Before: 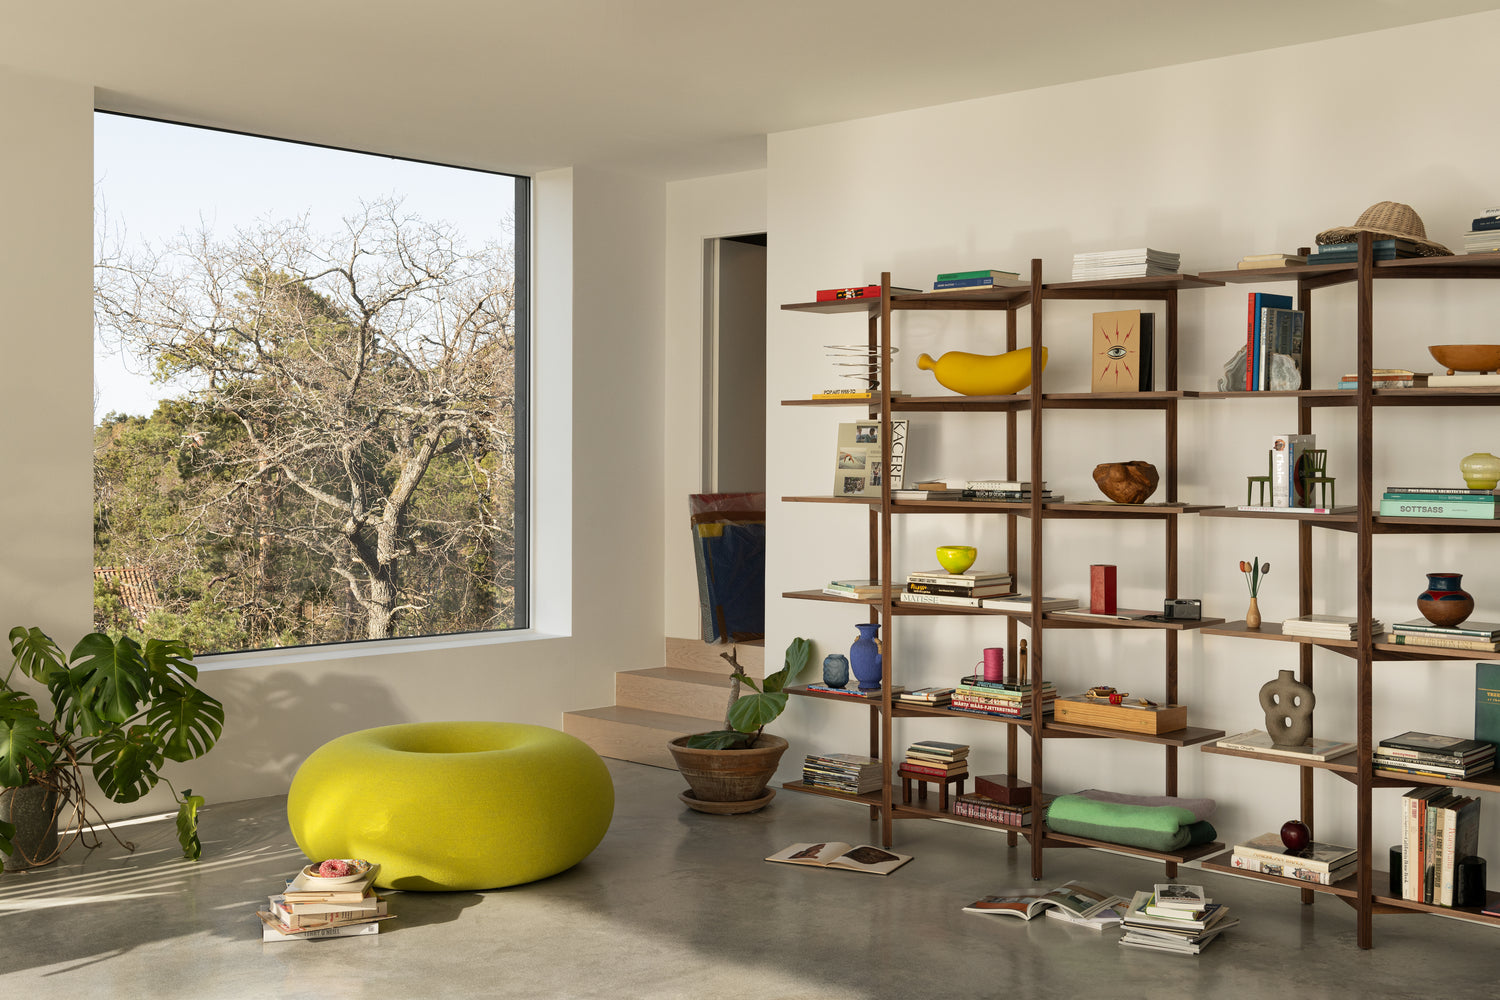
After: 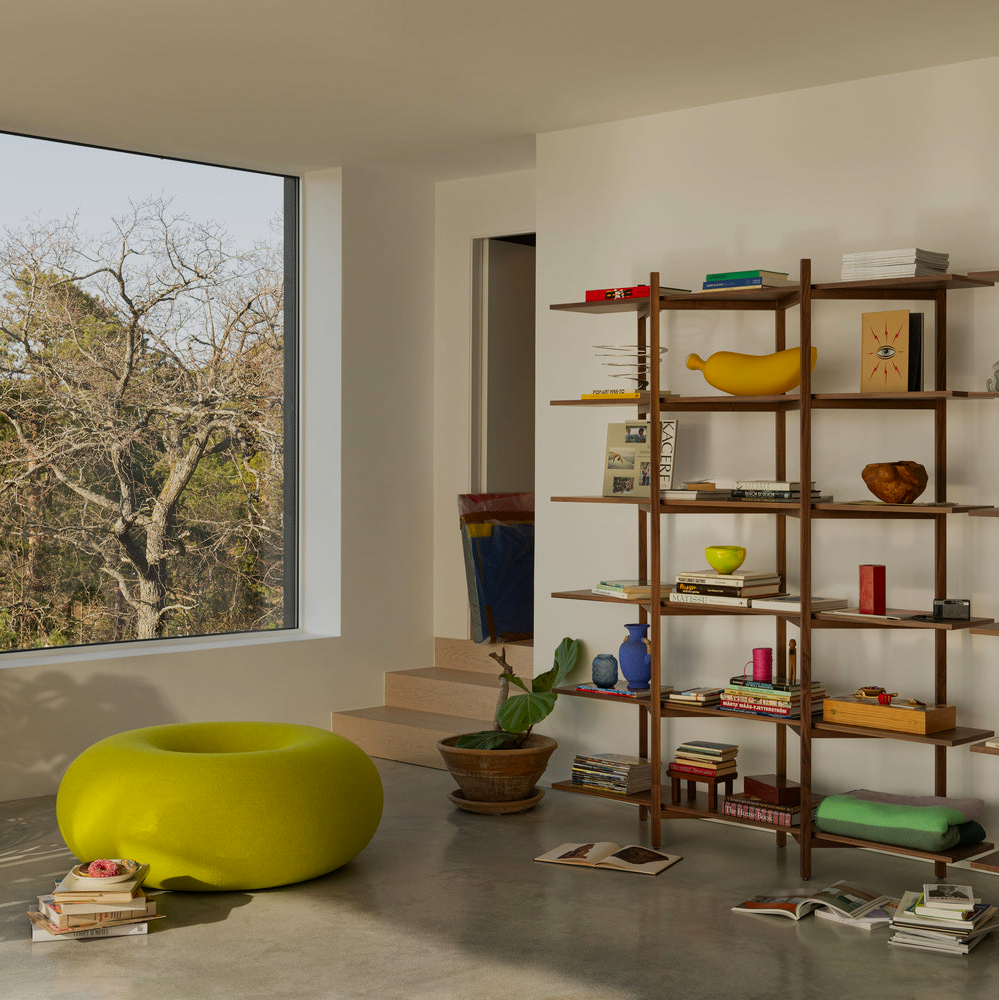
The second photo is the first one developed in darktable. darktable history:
color correction: saturation 1.32
exposure: exposure -0.582 EV, compensate highlight preservation false
crop: left 15.419%, right 17.914%
bloom: size 13.65%, threshold 98.39%, strength 4.82%
